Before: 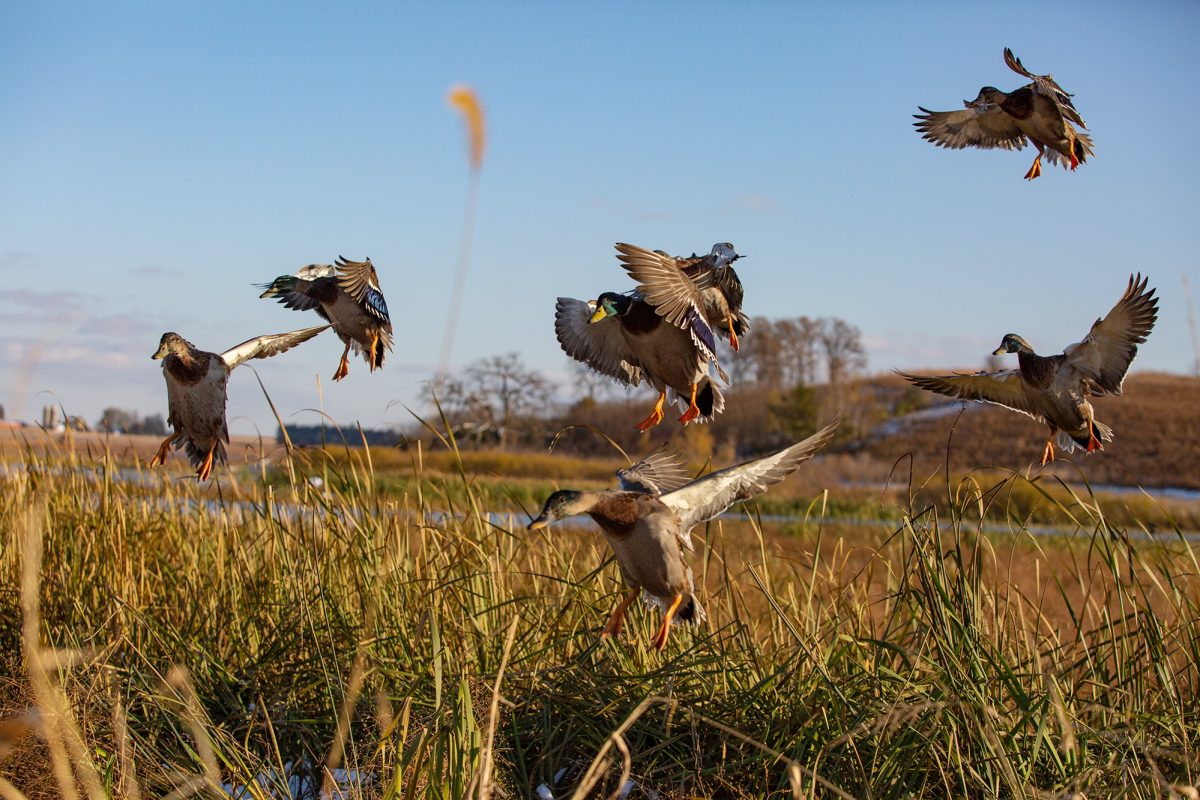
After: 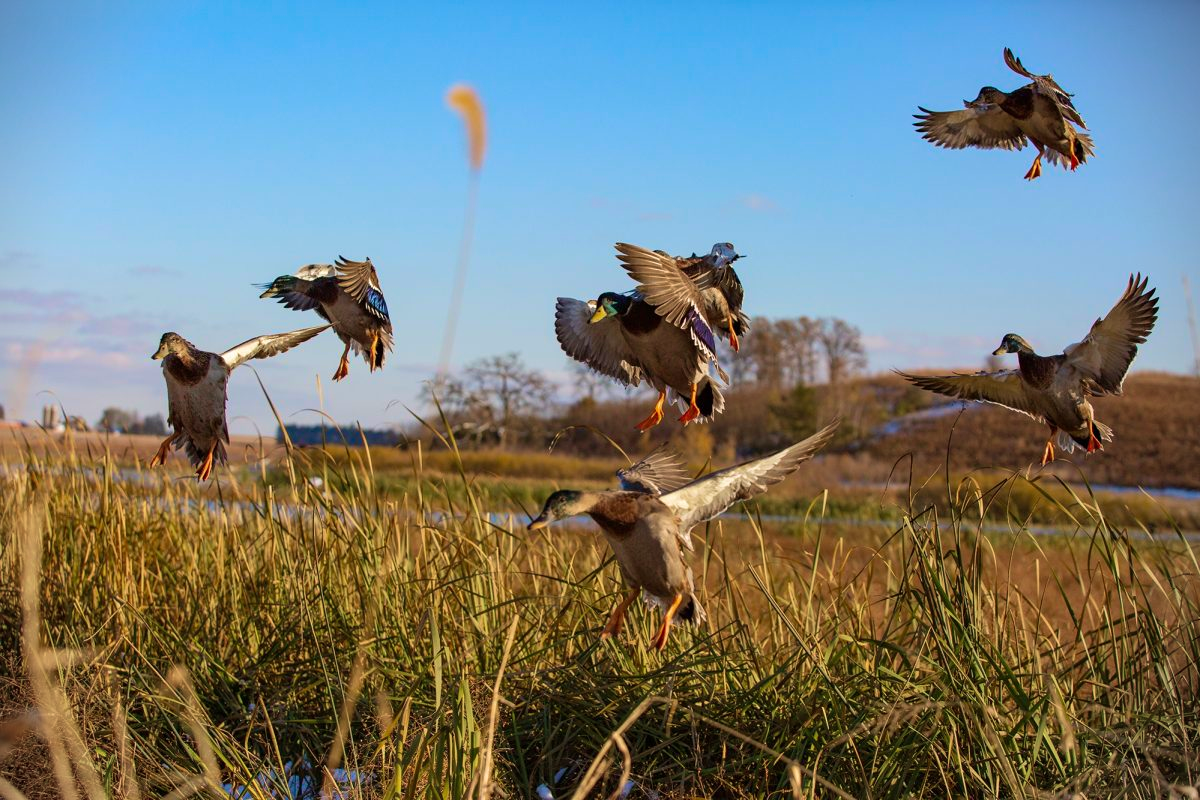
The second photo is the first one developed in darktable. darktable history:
color zones: curves: ch1 [(0.25, 0.5) (0.747, 0.71)]
velvia: on, module defaults
vignetting: fall-off start 92.6%, brightness -0.52, saturation -0.51, center (-0.012, 0)
